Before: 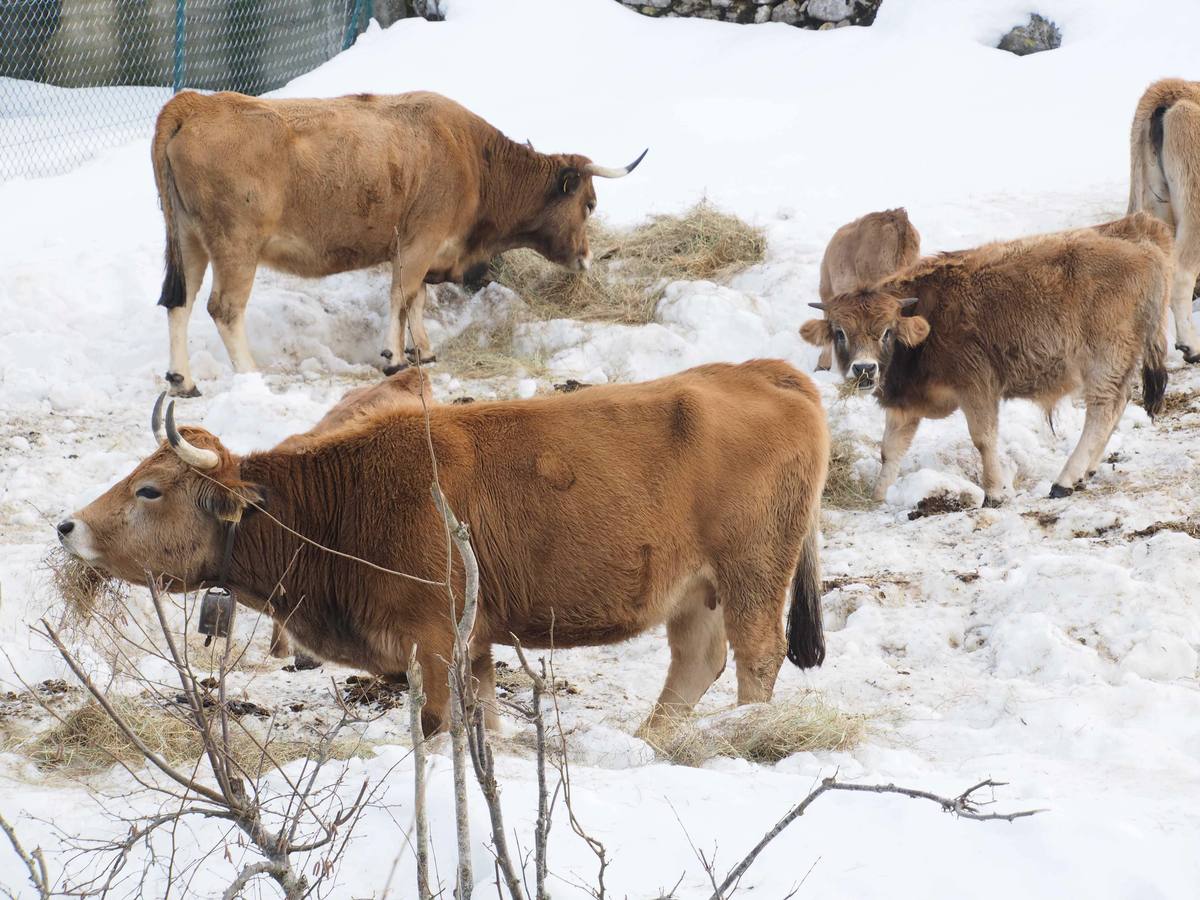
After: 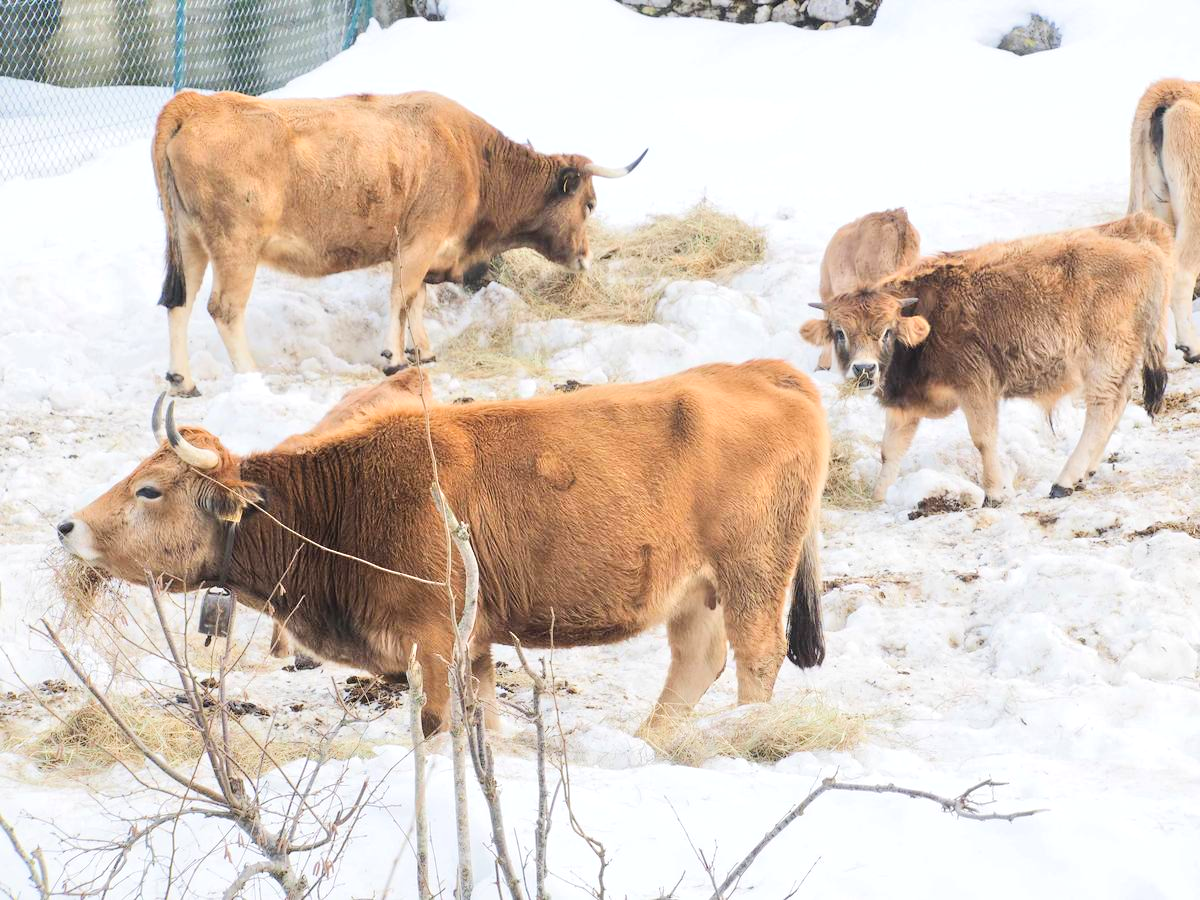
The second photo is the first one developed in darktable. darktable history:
tone equalizer: -7 EV 0.161 EV, -6 EV 0.599 EV, -5 EV 1.17 EV, -4 EV 1.31 EV, -3 EV 1.17 EV, -2 EV 0.6 EV, -1 EV 0.167 EV, edges refinement/feathering 500, mask exposure compensation -1.57 EV, preserve details guided filter
